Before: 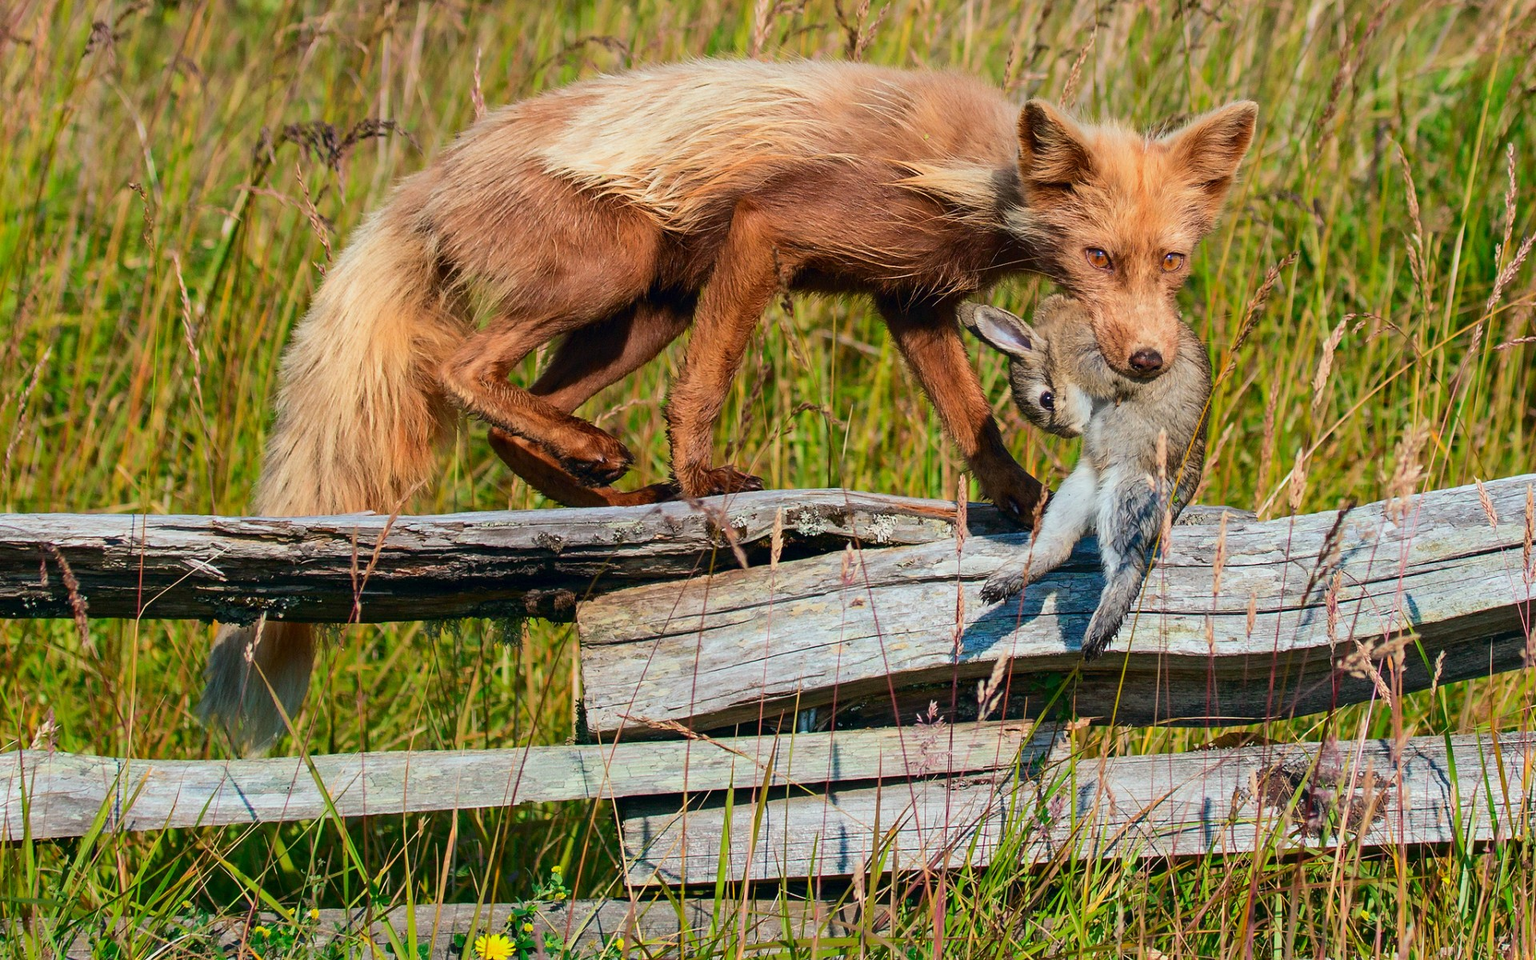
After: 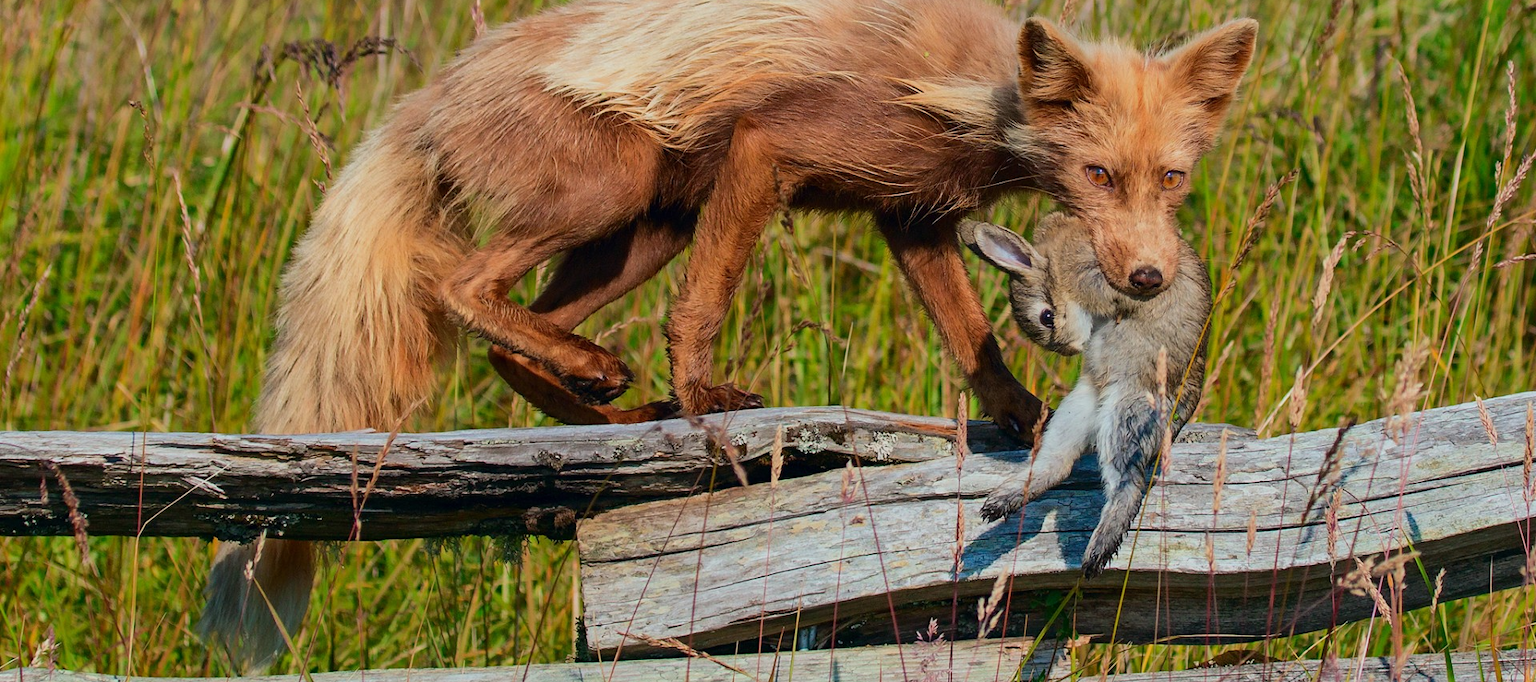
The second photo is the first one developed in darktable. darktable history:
crop and rotate: top 8.627%, bottom 20.219%
exposure: exposure -0.266 EV, compensate highlight preservation false
